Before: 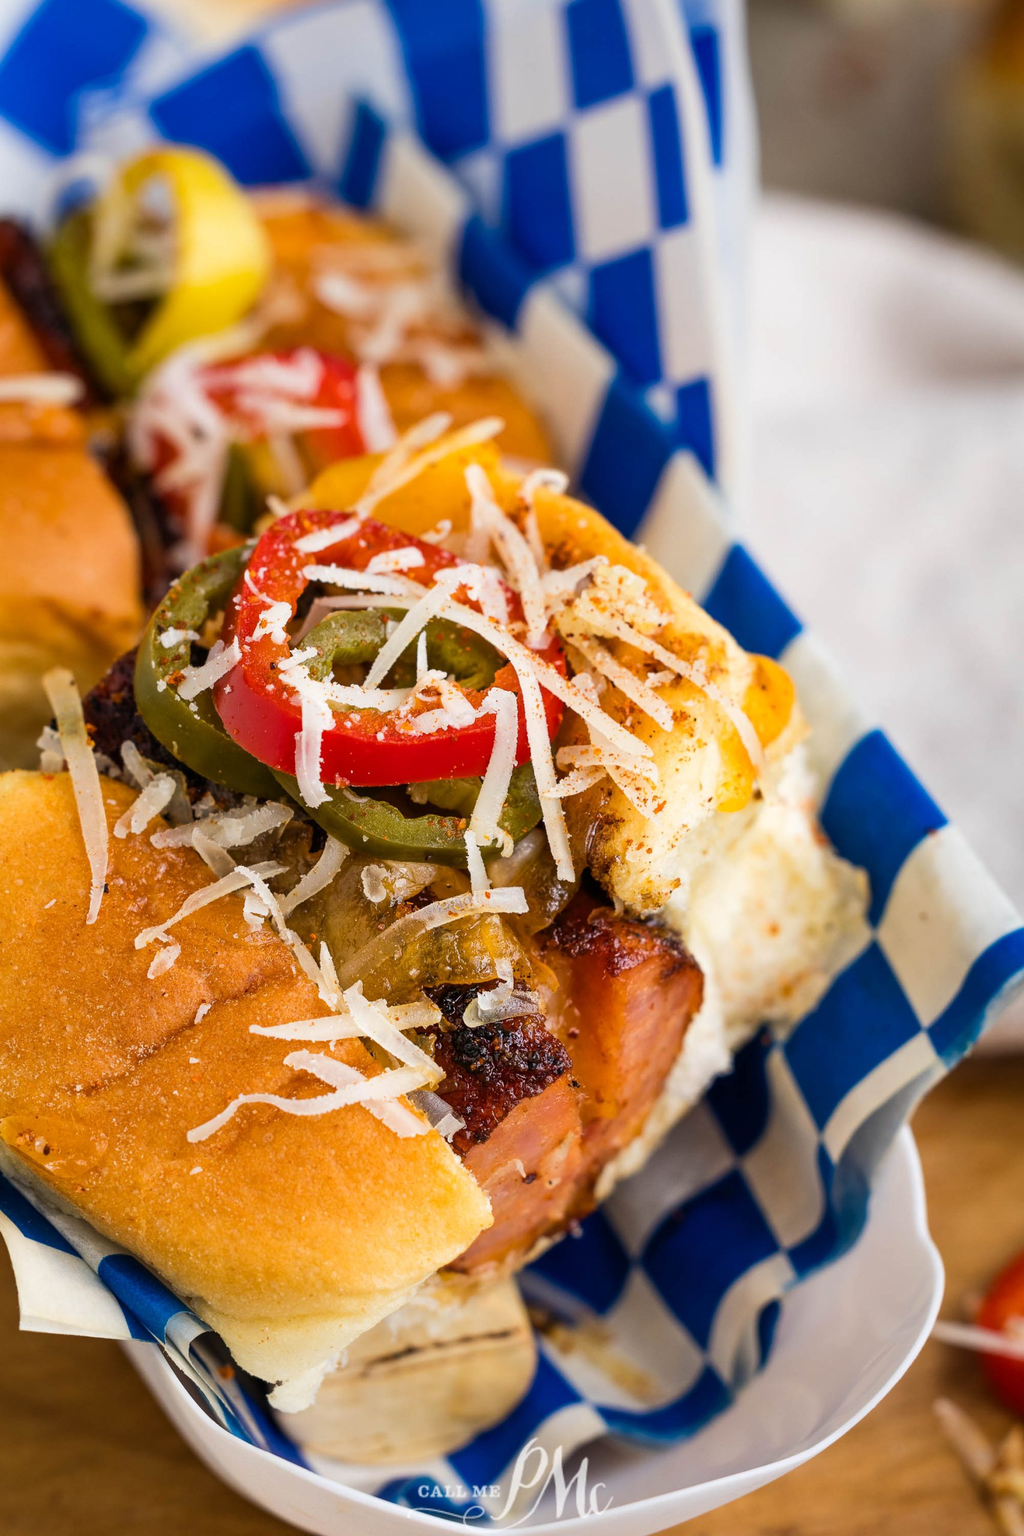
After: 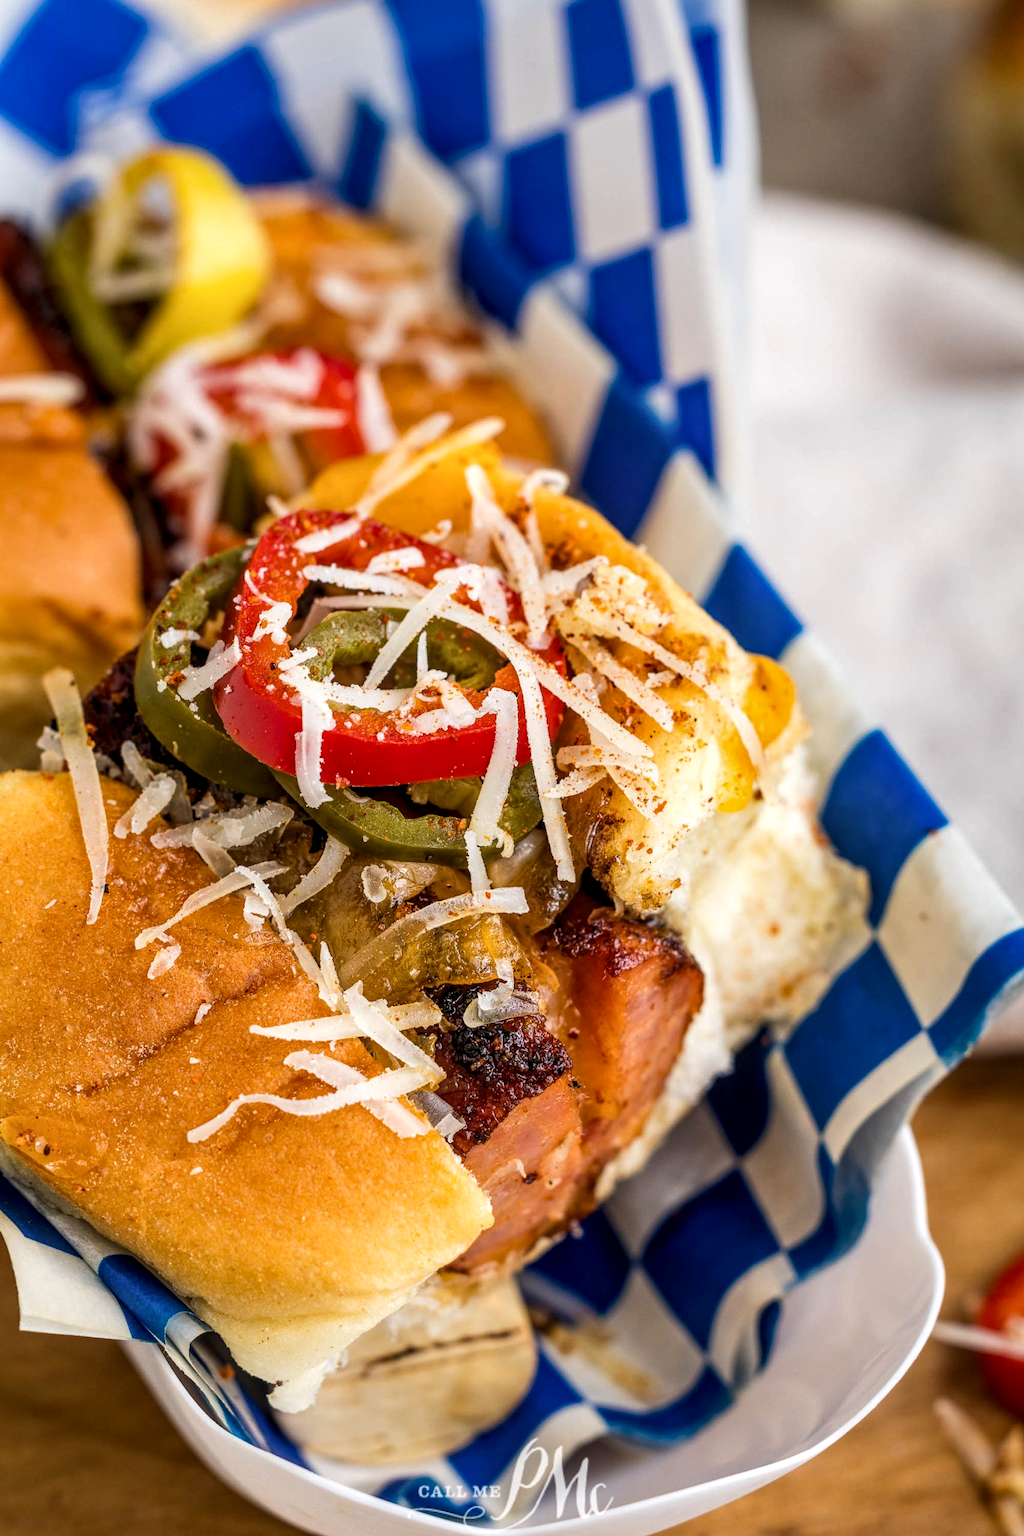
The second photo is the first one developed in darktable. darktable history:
local contrast: highlights 62%, detail 143%, midtone range 0.43
